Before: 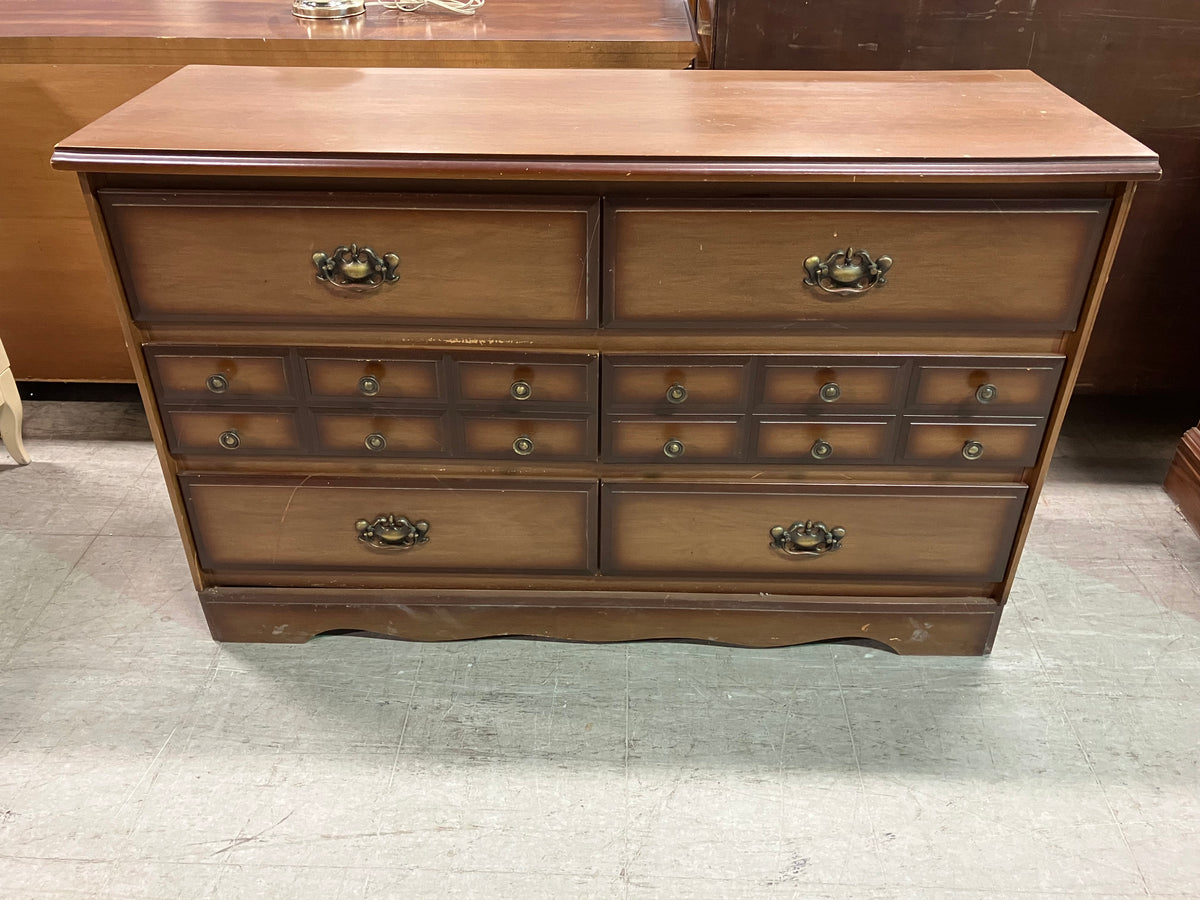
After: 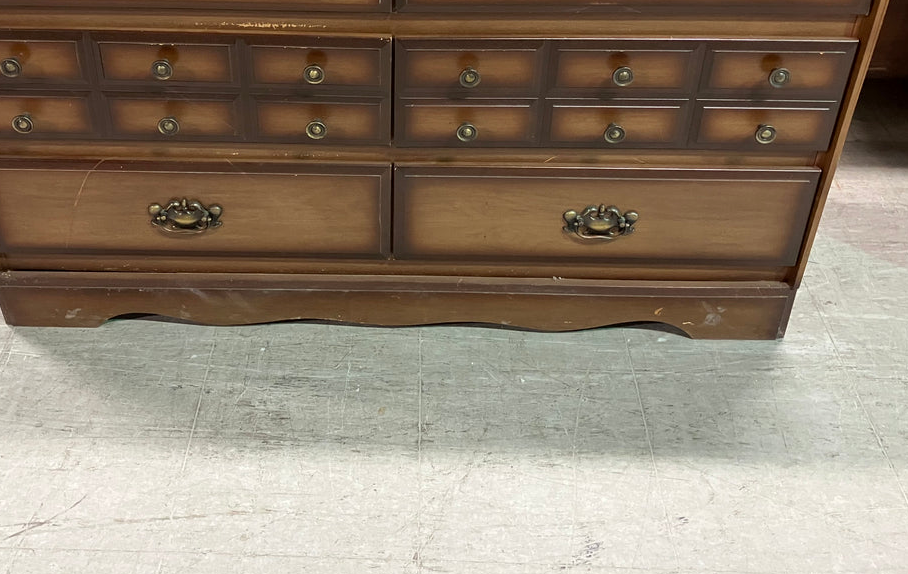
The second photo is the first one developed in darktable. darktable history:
exposure: black level correction 0.001, compensate highlight preservation false
crop and rotate: left 17.299%, top 35.115%, right 7.015%, bottom 1.024%
